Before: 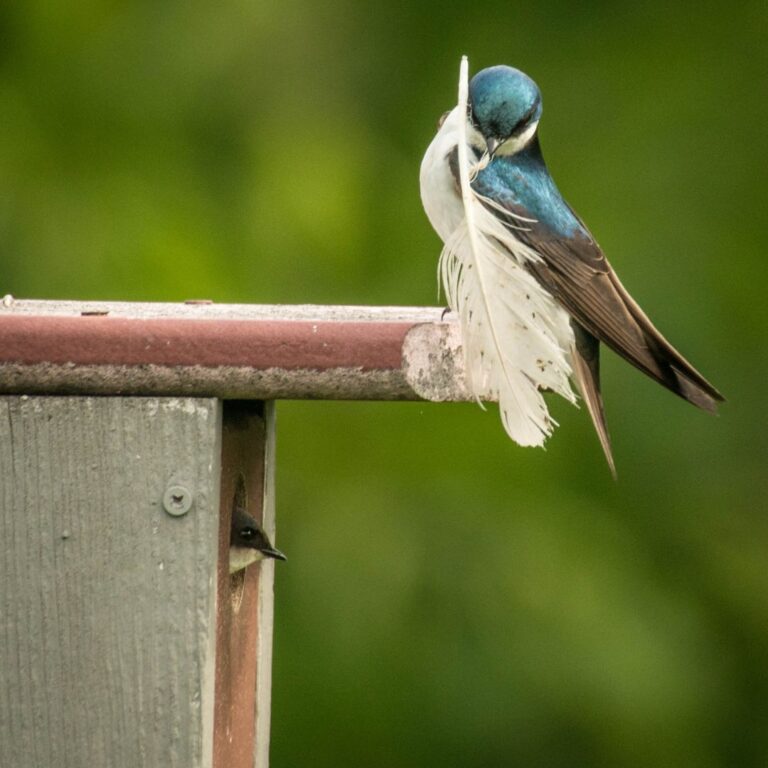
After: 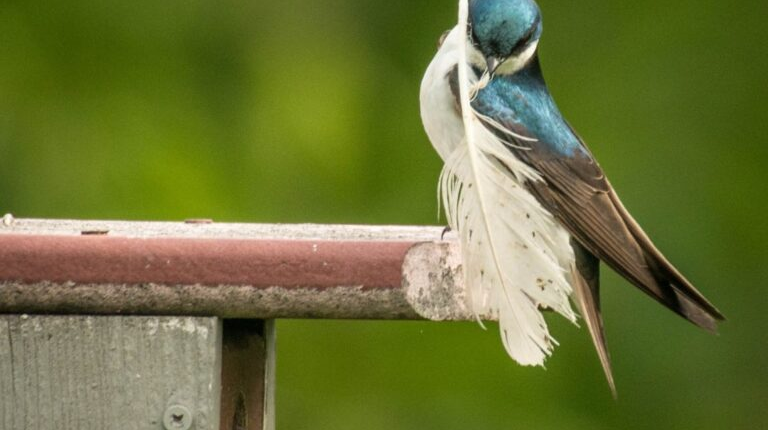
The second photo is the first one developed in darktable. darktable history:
crop and rotate: top 10.56%, bottom 33.433%
color correction: highlights b* 0.042
